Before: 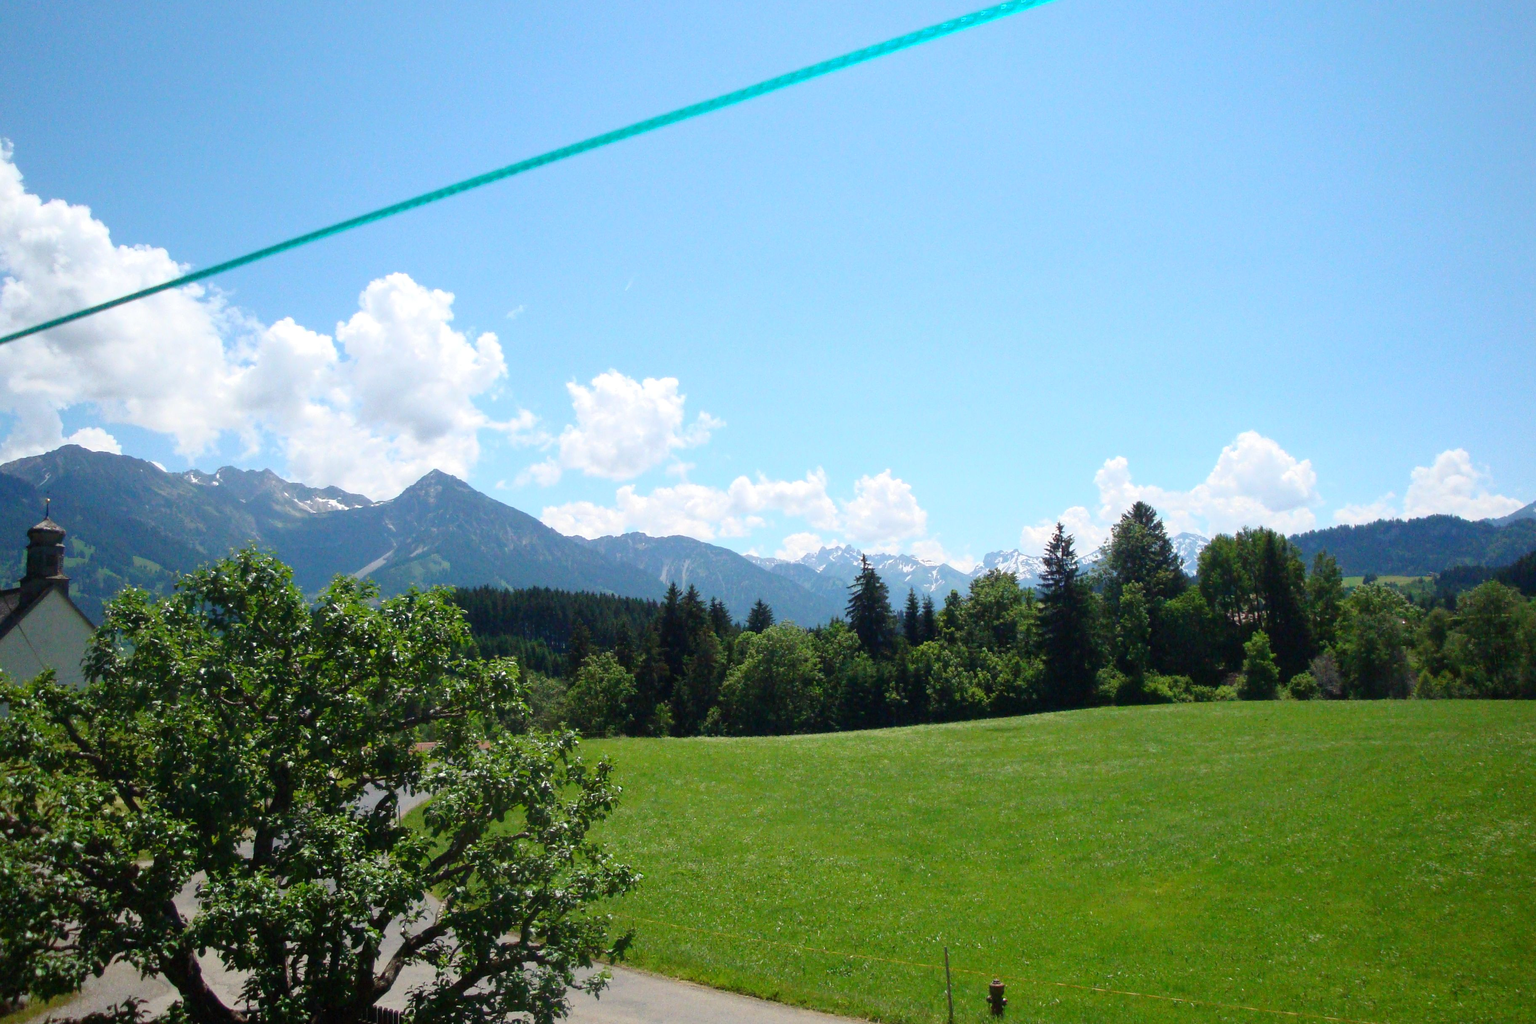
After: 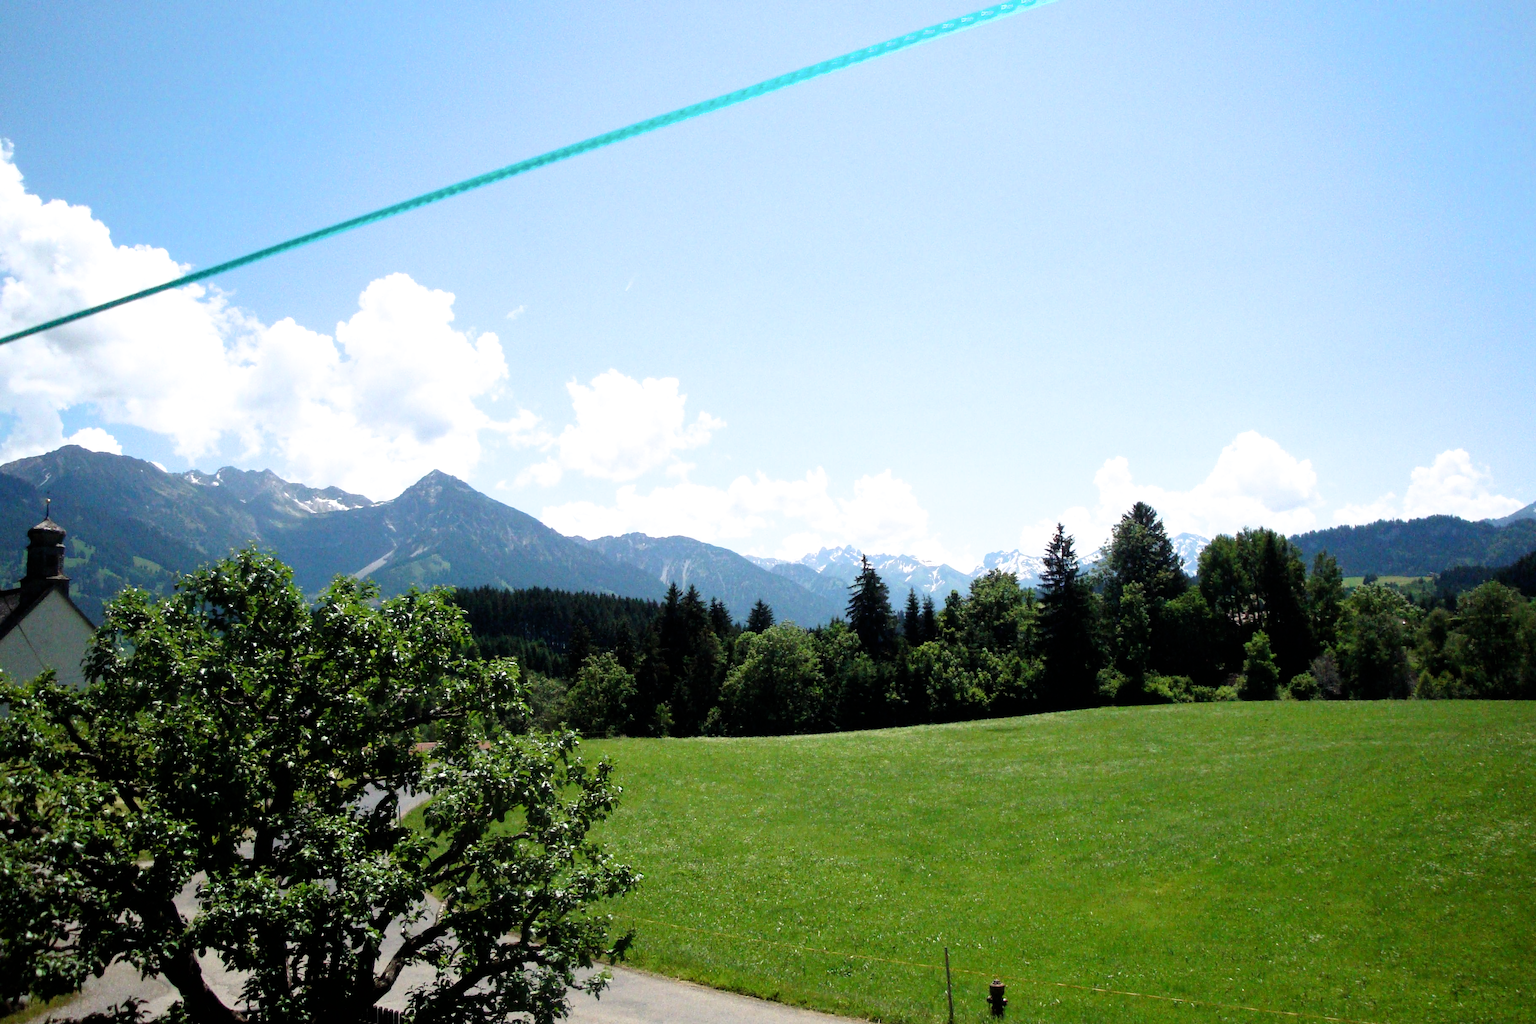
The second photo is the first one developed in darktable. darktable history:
filmic rgb: black relative exposure -8.21 EV, white relative exposure 2.2 EV, target white luminance 99.985%, hardness 7.19, latitude 74.65%, contrast 1.321, highlights saturation mix -2.72%, shadows ↔ highlights balance 30.02%
